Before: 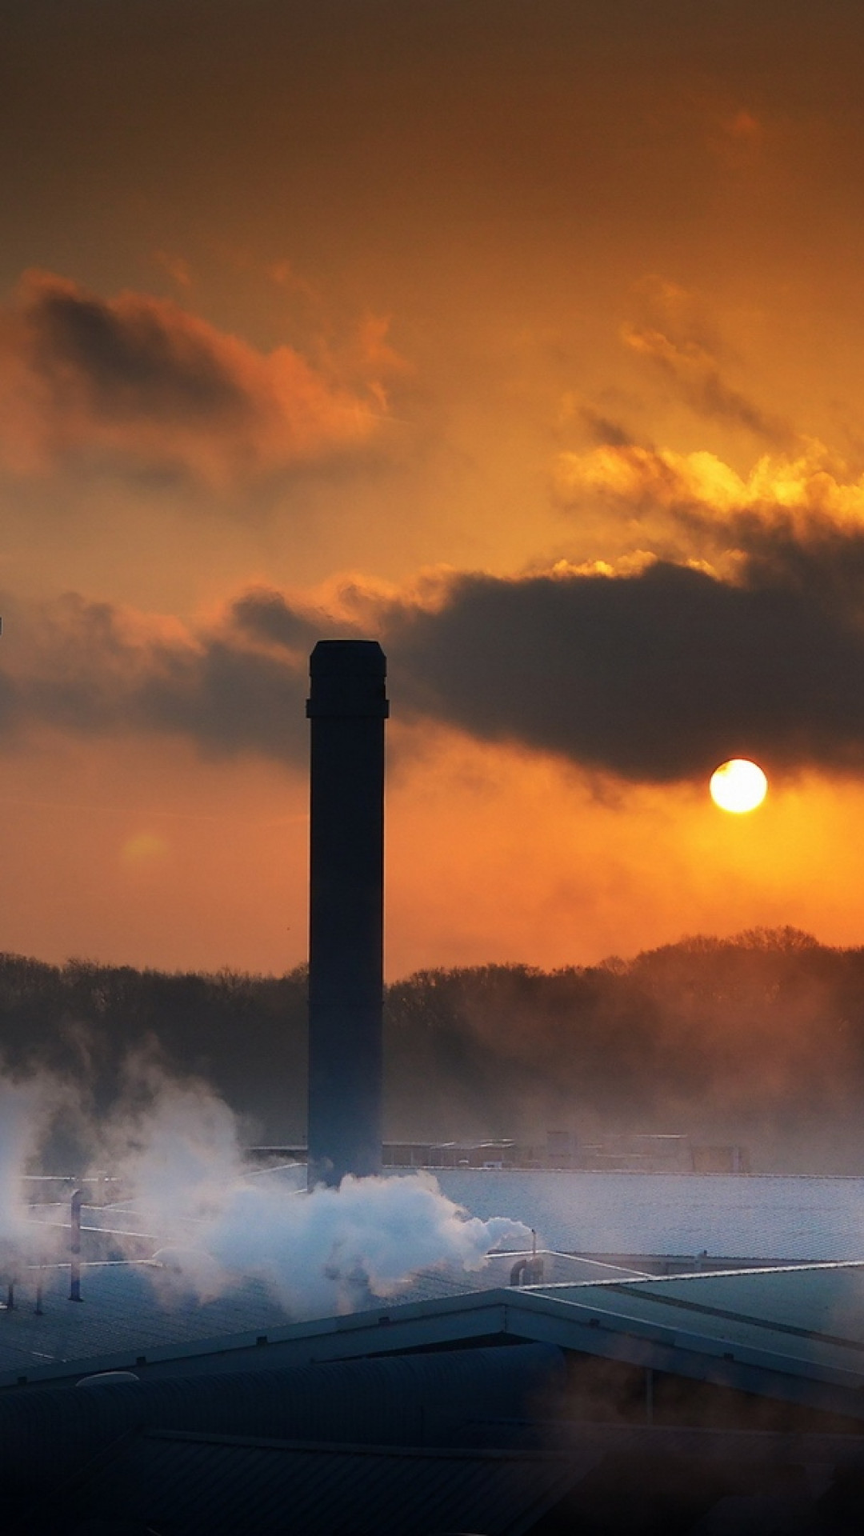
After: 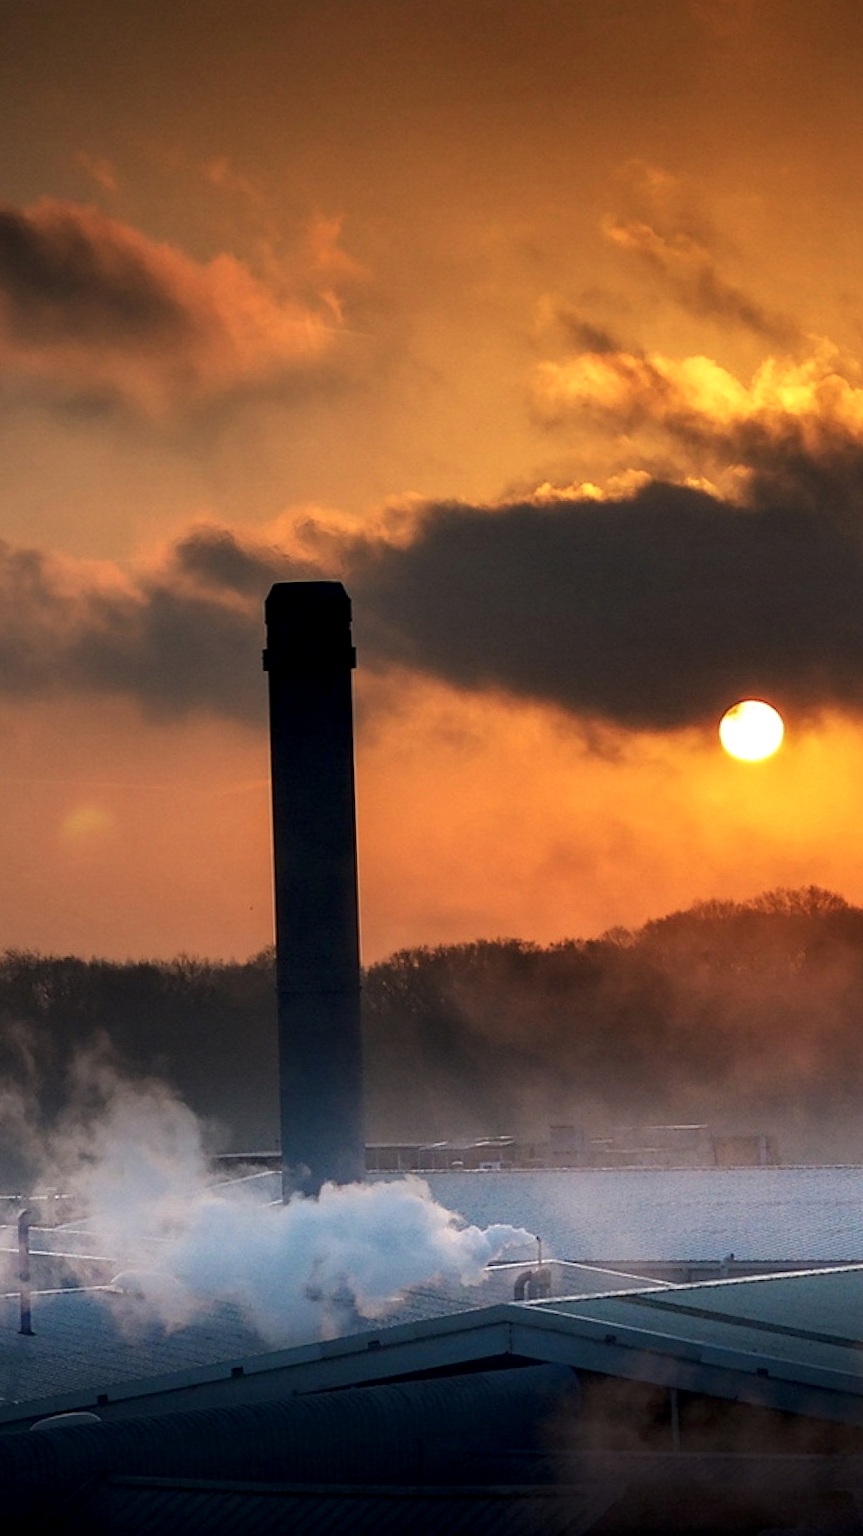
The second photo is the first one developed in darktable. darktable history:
crop and rotate: angle 1.96°, left 5.673%, top 5.673%
local contrast: detail 144%
